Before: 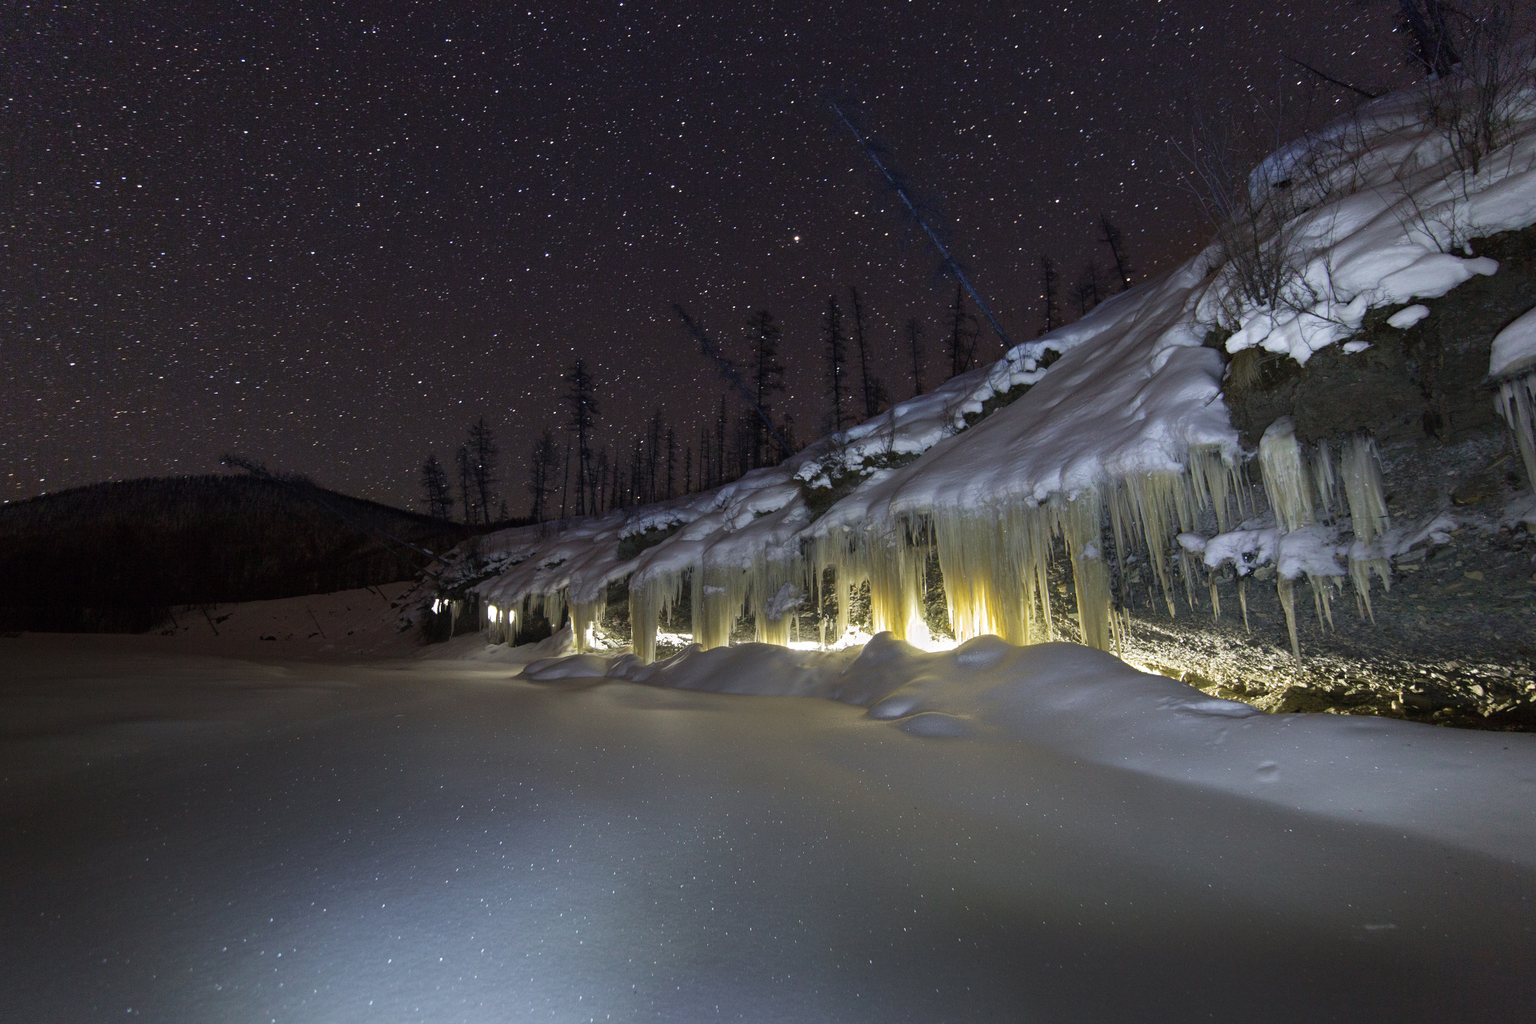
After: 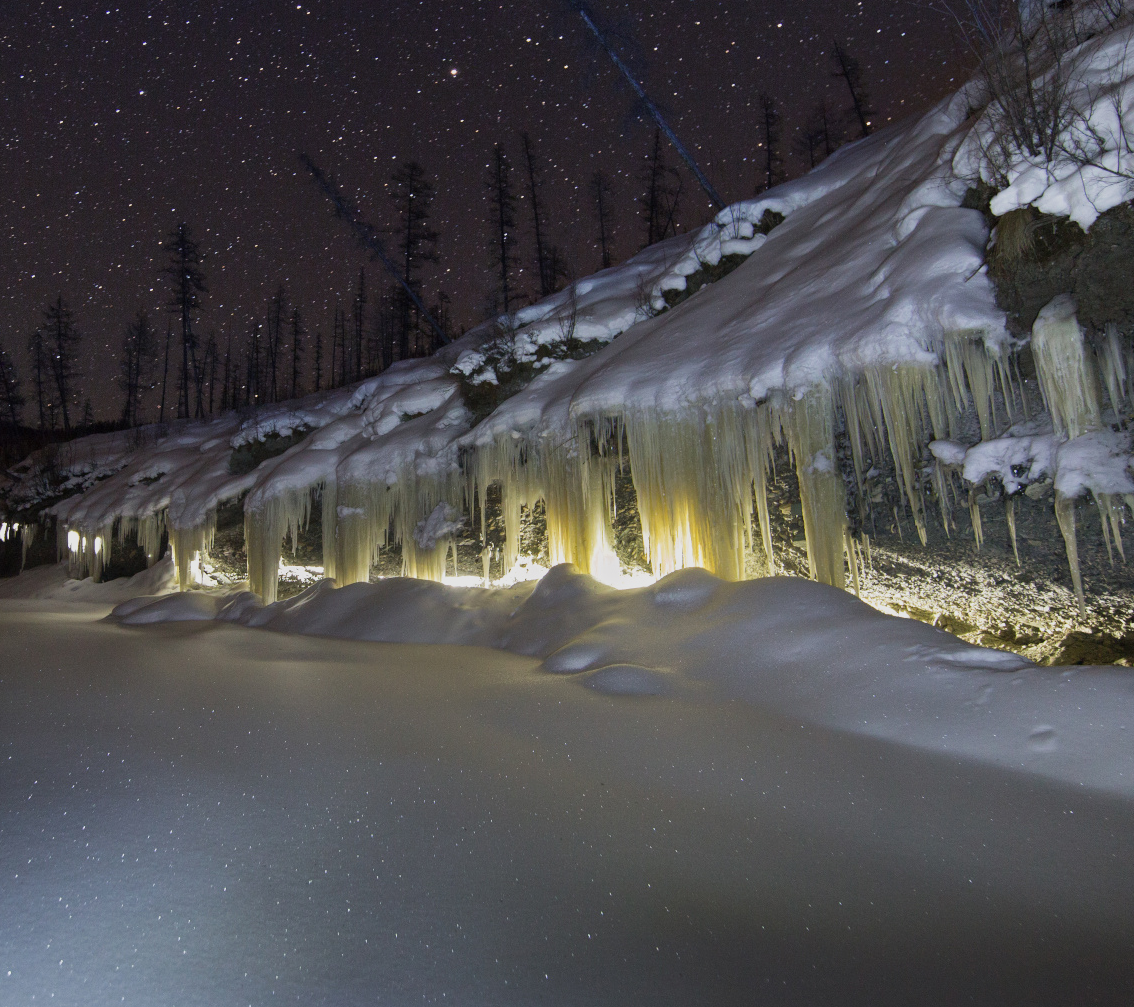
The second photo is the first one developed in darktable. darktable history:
sigmoid: contrast 1.22, skew 0.65
crop and rotate: left 28.256%, top 17.734%, right 12.656%, bottom 3.573%
